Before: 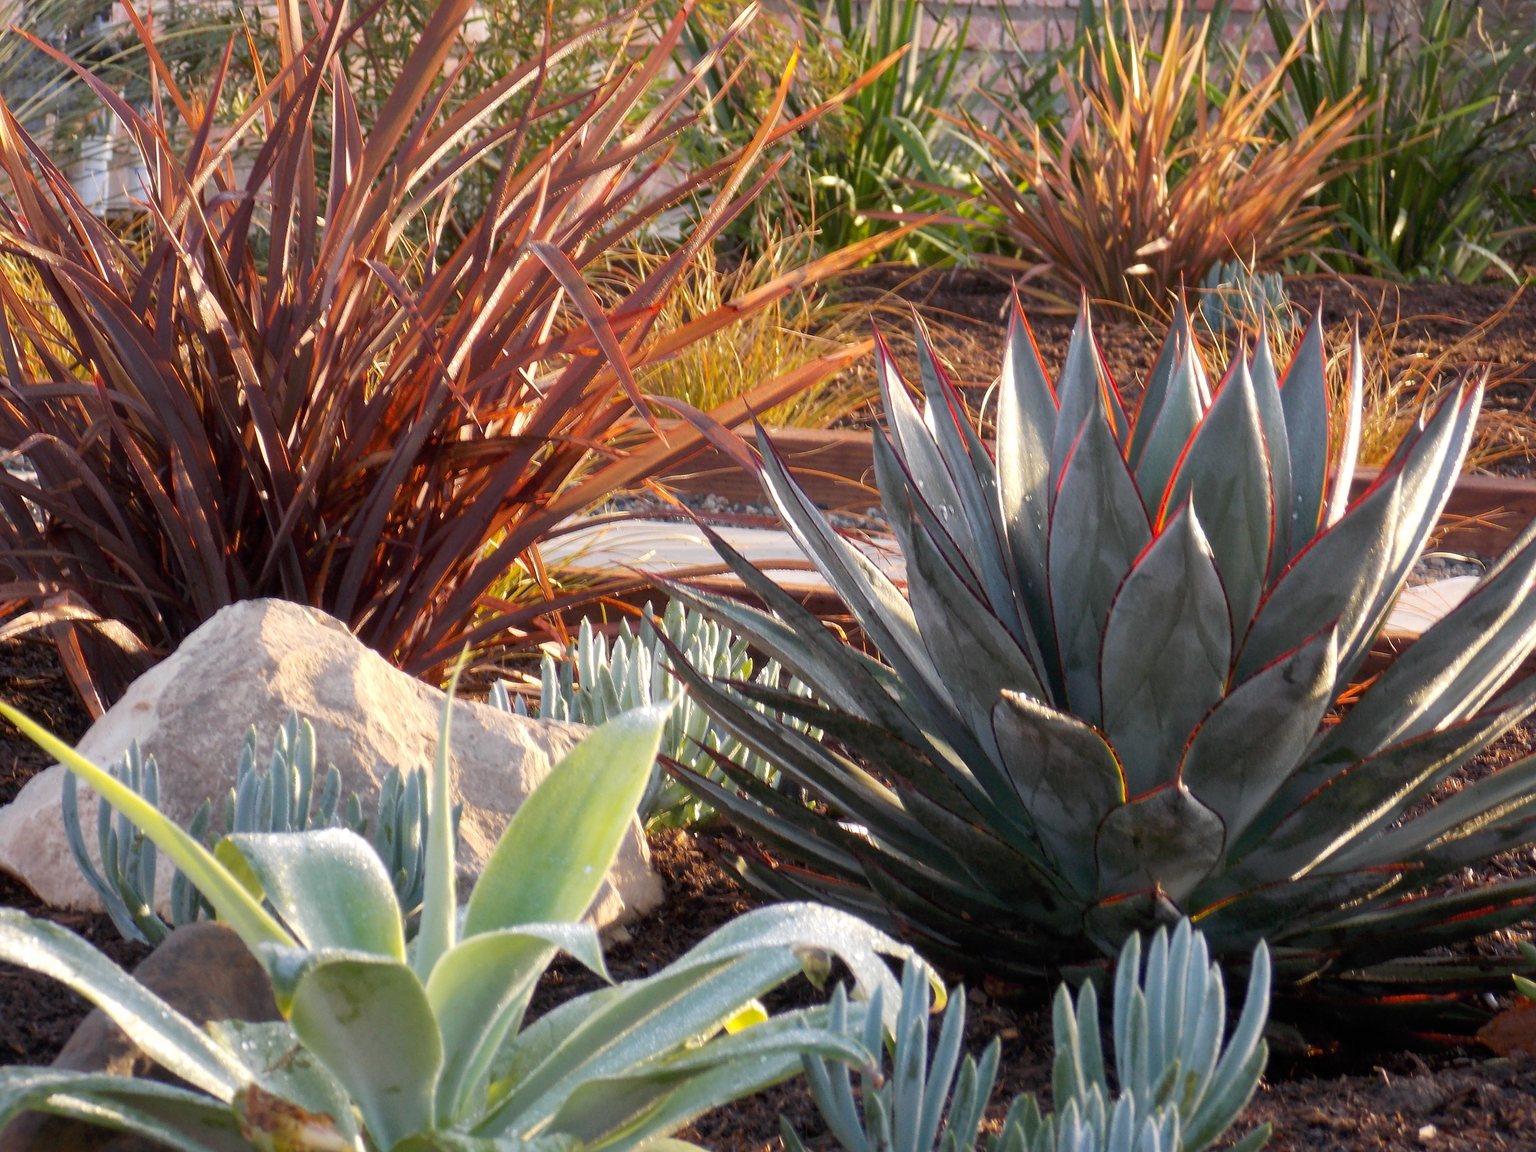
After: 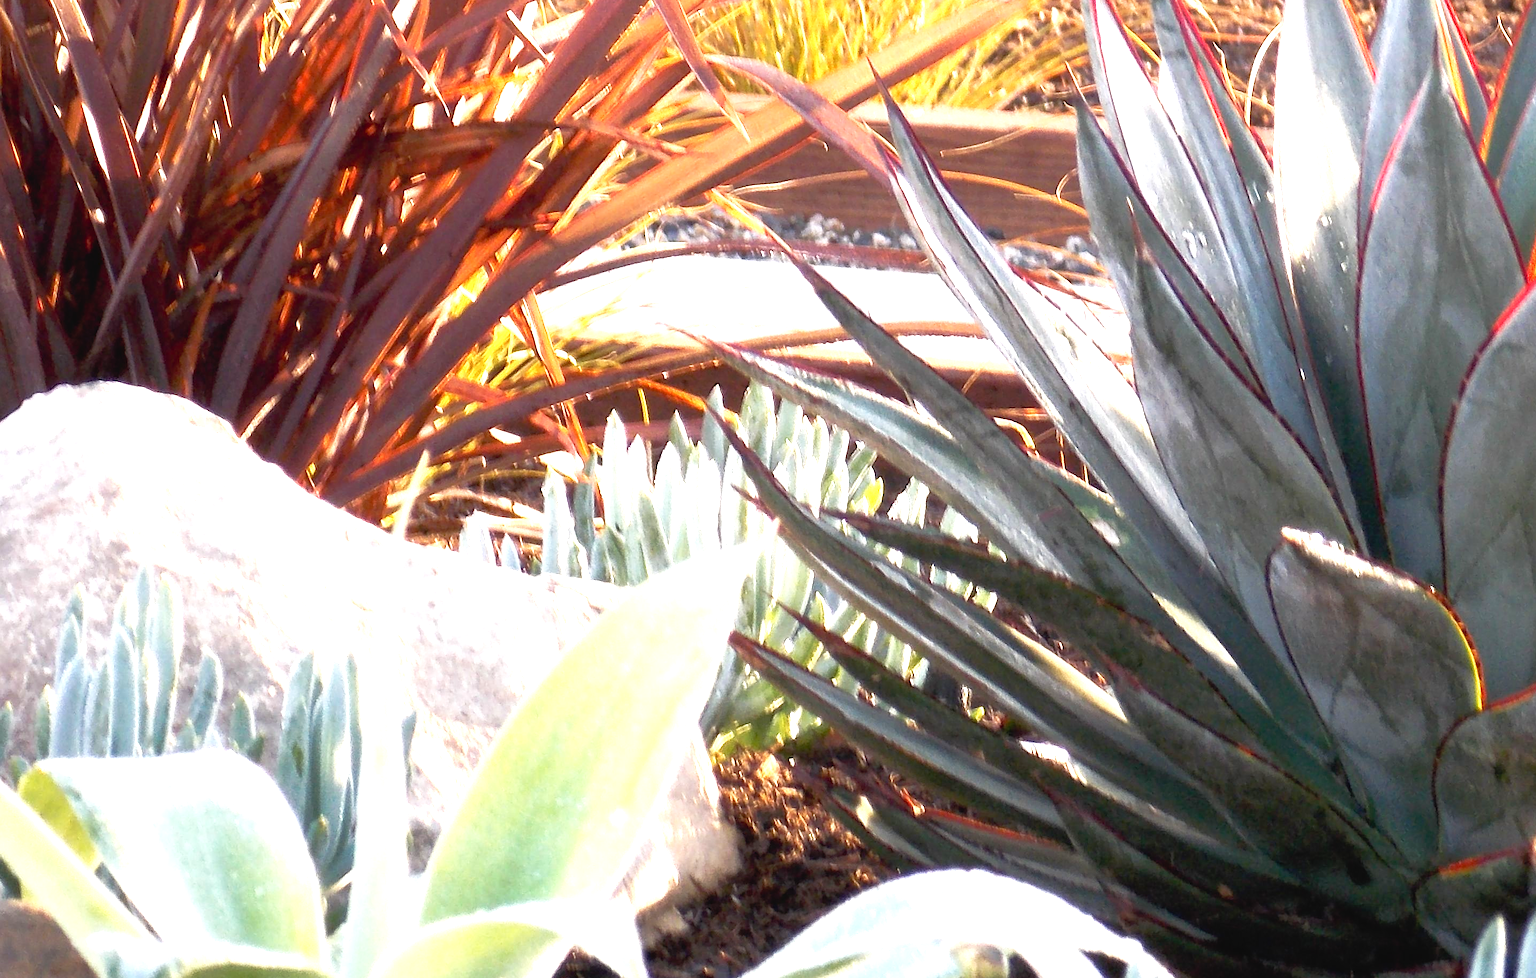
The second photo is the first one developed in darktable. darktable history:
exposure: exposure 1 EV, compensate highlight preservation false
crop: left 13.236%, top 31.308%, right 24.487%, bottom 15.77%
tone equalizer: -8 EV 0.001 EV, -7 EV -0.003 EV, -6 EV 0.001 EV, -5 EV -0.041 EV, -4 EV -0.133 EV, -3 EV -0.136 EV, -2 EV 0.267 EV, -1 EV 0.717 EV, +0 EV 0.498 EV, edges refinement/feathering 500, mask exposure compensation -1.57 EV, preserve details guided filter
tone curve: curves: ch0 [(0, 0) (0.003, 0.032) (0.011, 0.033) (0.025, 0.036) (0.044, 0.046) (0.069, 0.069) (0.1, 0.108) (0.136, 0.157) (0.177, 0.208) (0.224, 0.256) (0.277, 0.313) (0.335, 0.379) (0.399, 0.444) (0.468, 0.514) (0.543, 0.595) (0.623, 0.687) (0.709, 0.772) (0.801, 0.854) (0.898, 0.933) (1, 1)], preserve colors none
